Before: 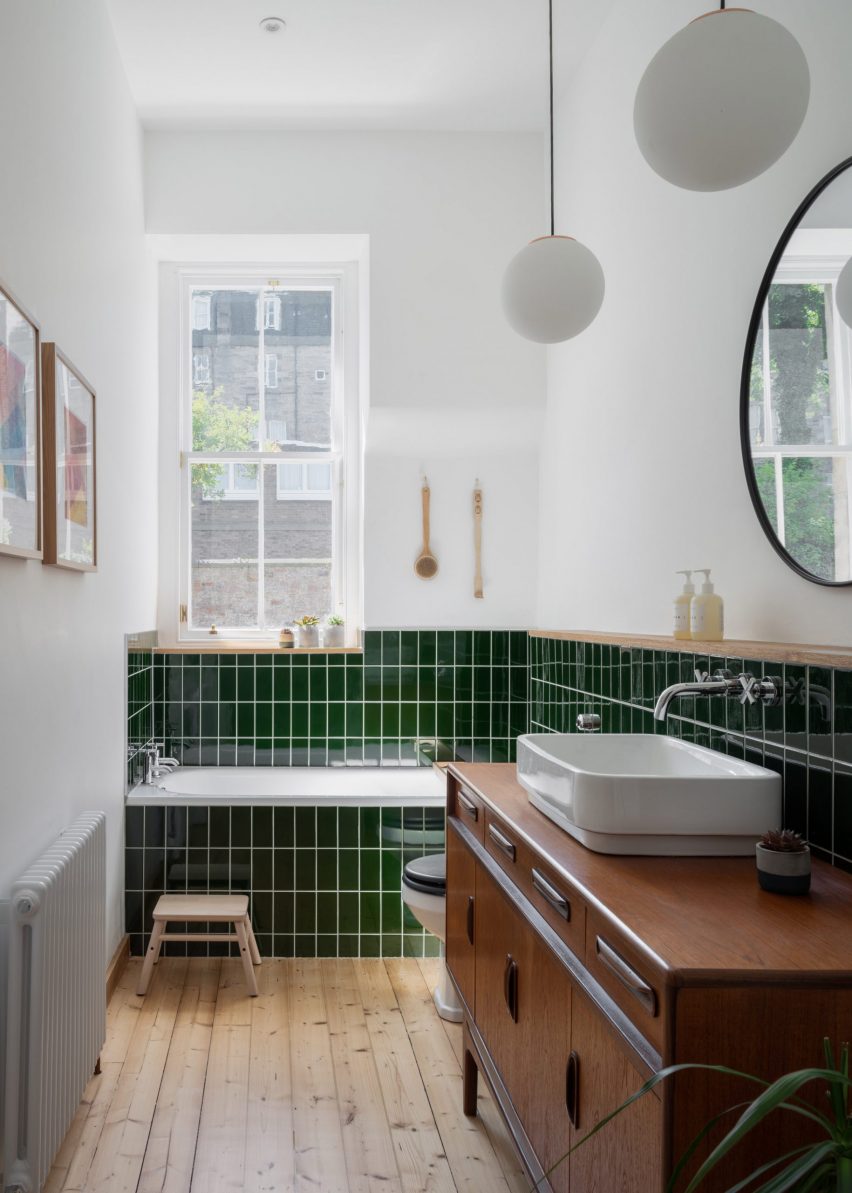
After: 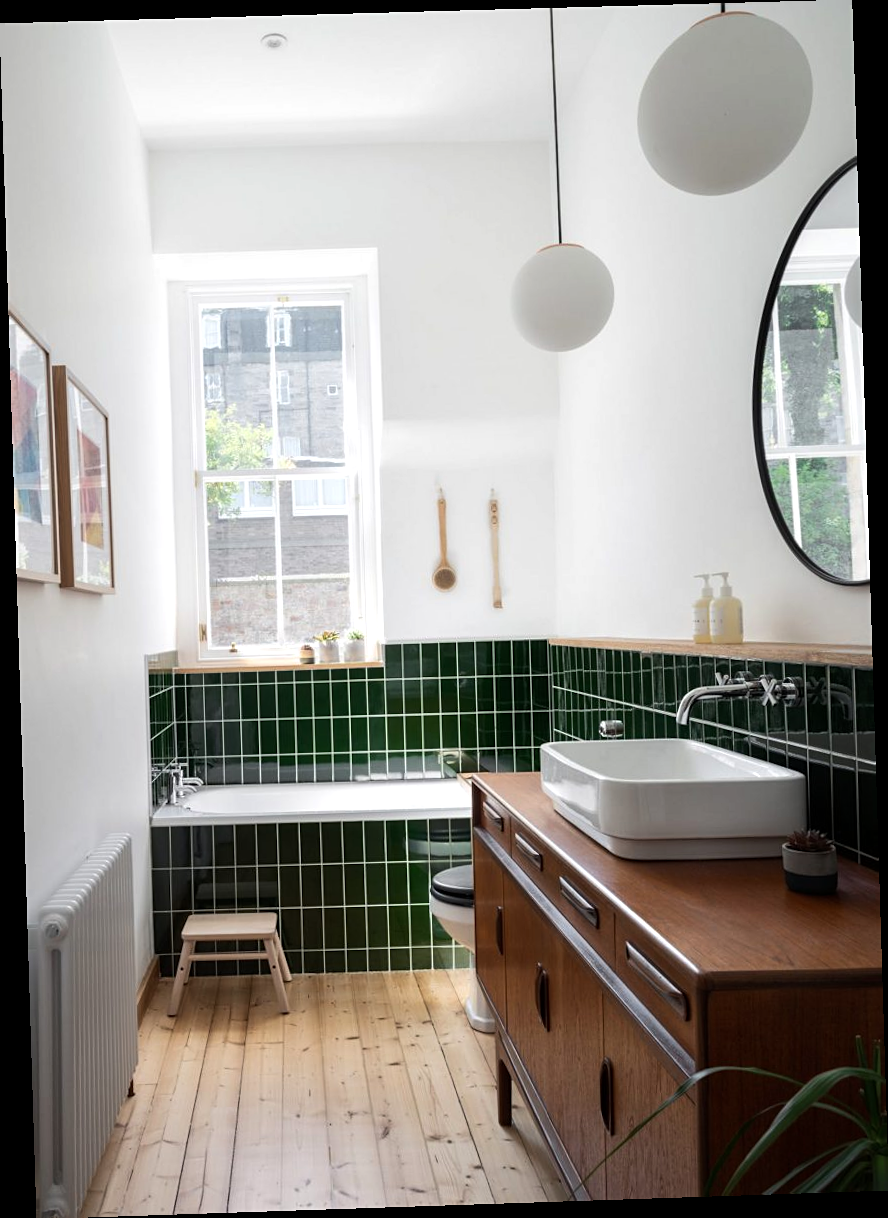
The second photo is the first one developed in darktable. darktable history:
rotate and perspective: rotation -1.77°, lens shift (horizontal) 0.004, automatic cropping off
exposure: compensate highlight preservation false
sharpen: amount 0.2
tone equalizer: -8 EV -0.417 EV, -7 EV -0.389 EV, -6 EV -0.333 EV, -5 EV -0.222 EV, -3 EV 0.222 EV, -2 EV 0.333 EV, -1 EV 0.389 EV, +0 EV 0.417 EV, edges refinement/feathering 500, mask exposure compensation -1.57 EV, preserve details no
